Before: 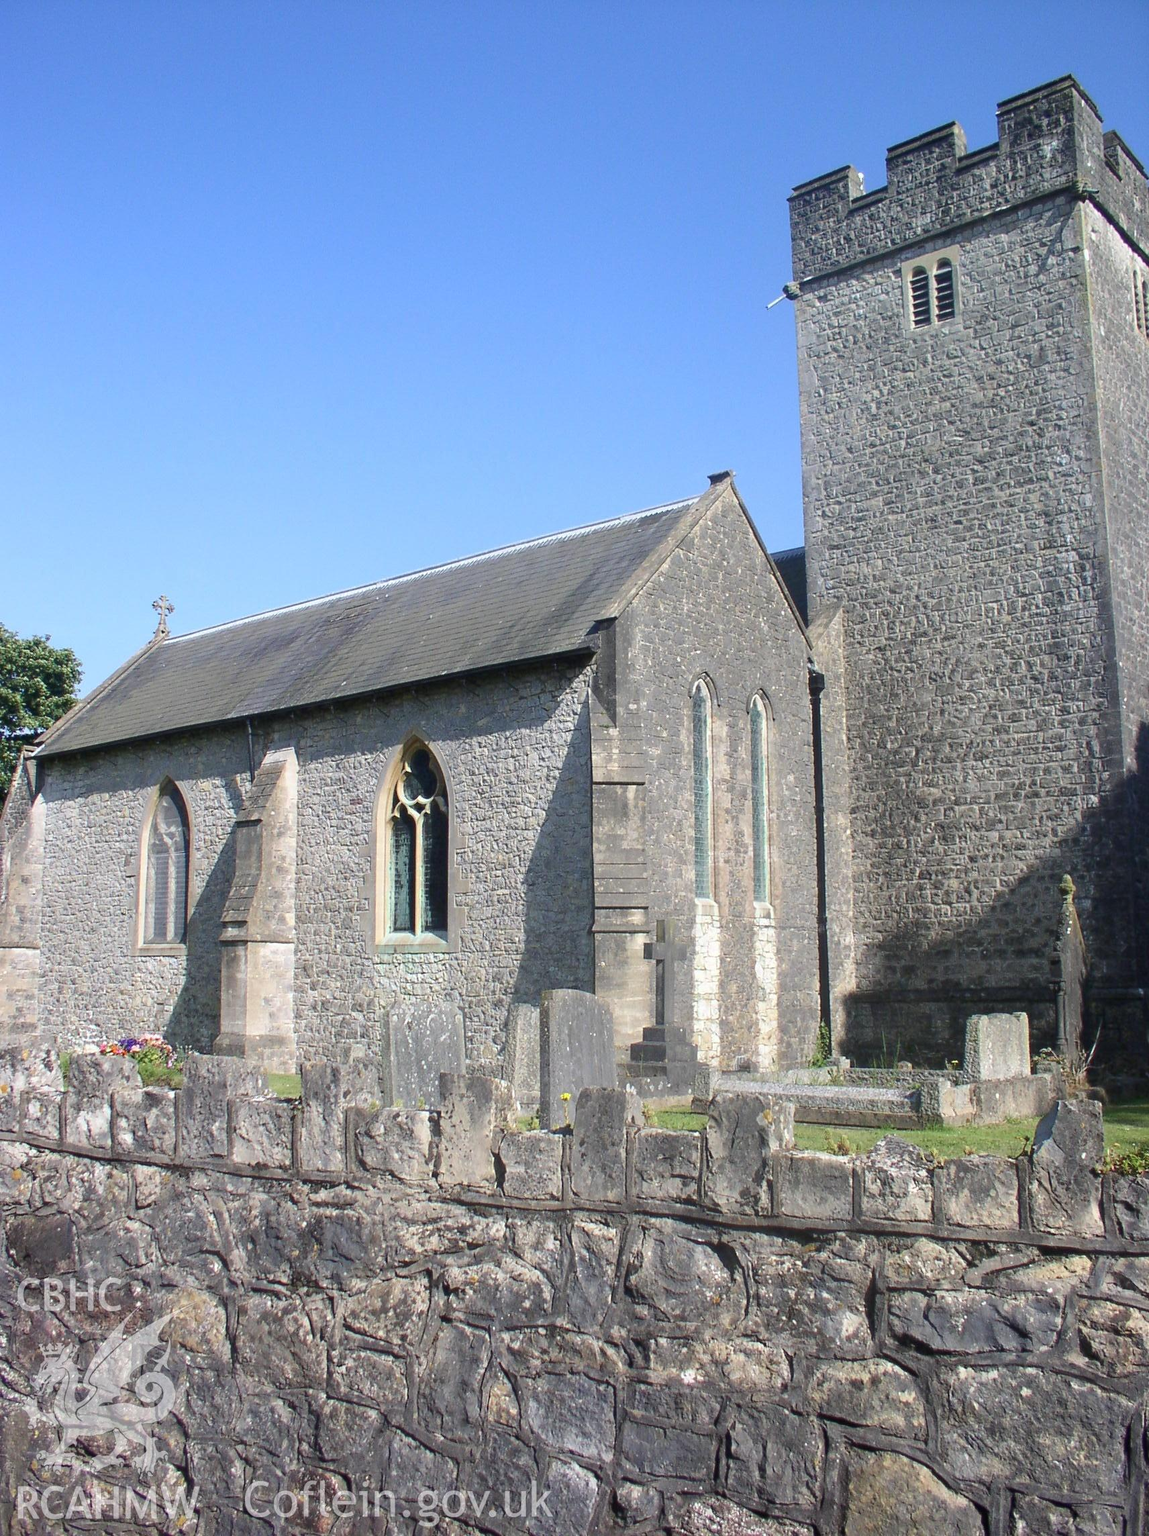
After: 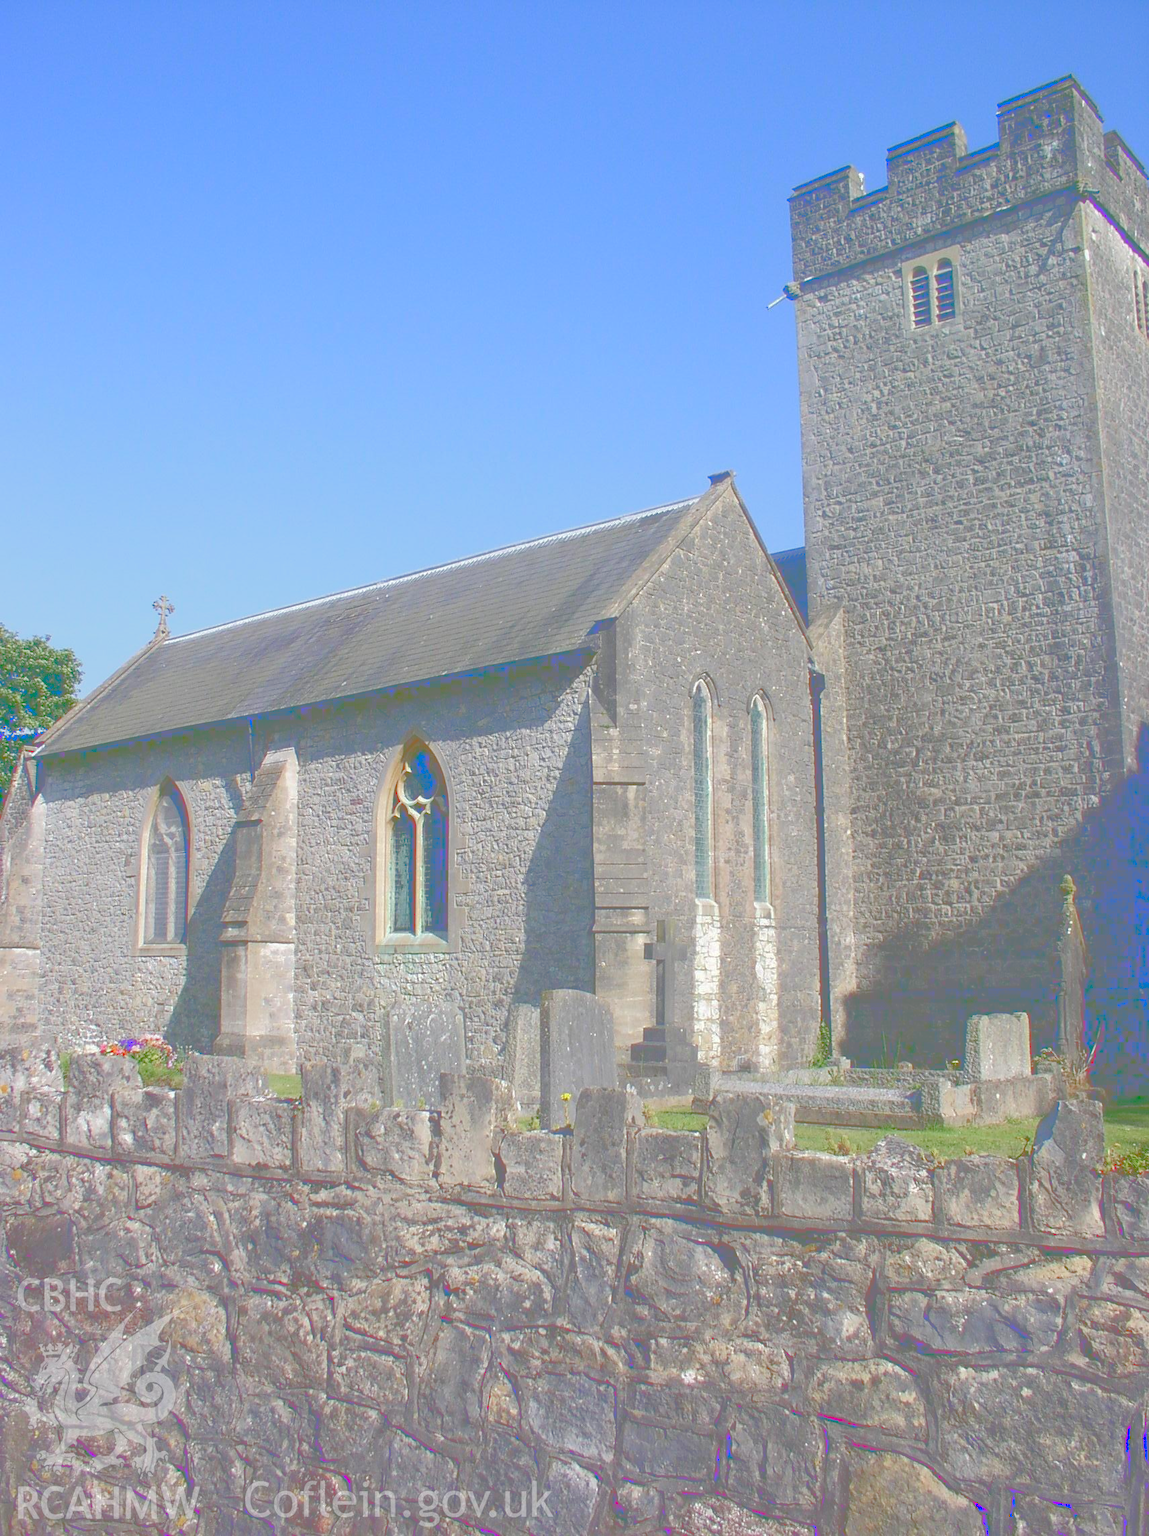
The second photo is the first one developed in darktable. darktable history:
tone curve: curves: ch0 [(0, 0) (0.003, 0.464) (0.011, 0.464) (0.025, 0.464) (0.044, 0.464) (0.069, 0.464) (0.1, 0.463) (0.136, 0.463) (0.177, 0.464) (0.224, 0.469) (0.277, 0.482) (0.335, 0.501) (0.399, 0.53) (0.468, 0.567) (0.543, 0.61) (0.623, 0.663) (0.709, 0.718) (0.801, 0.779) (0.898, 0.842) (1, 1)], color space Lab, linked channels, preserve colors none
